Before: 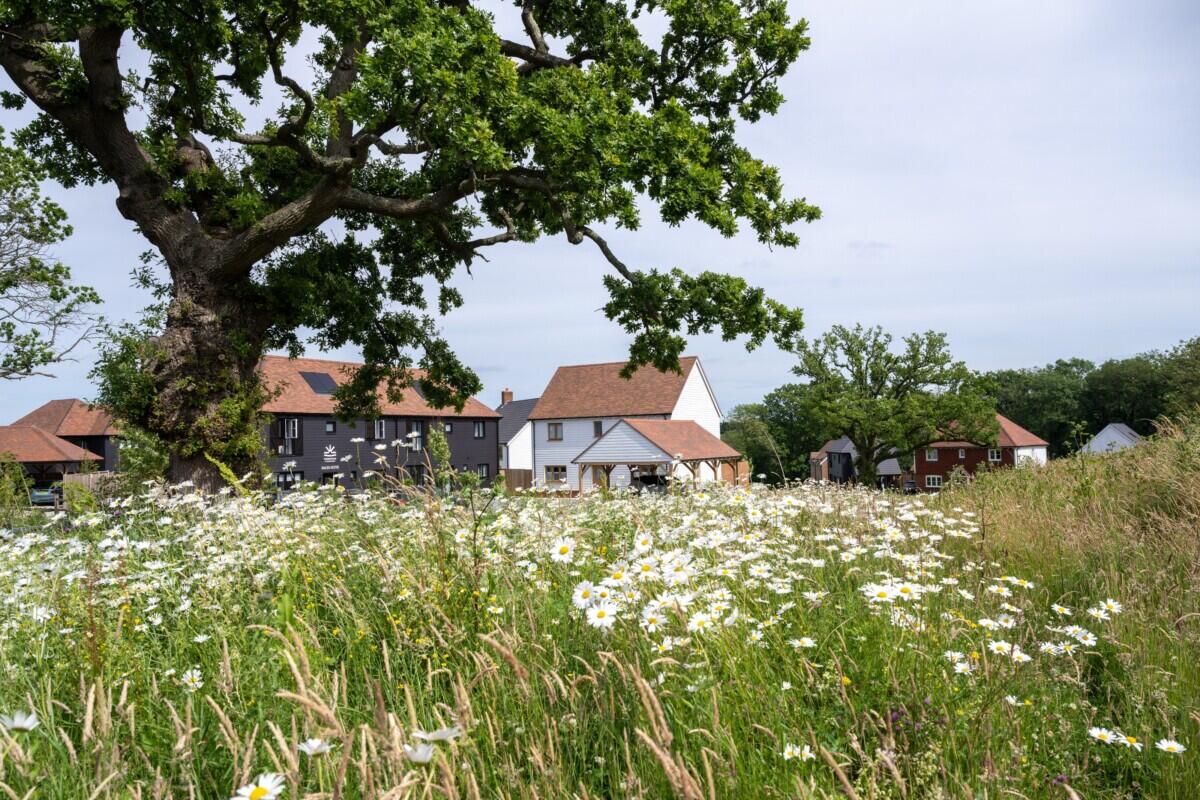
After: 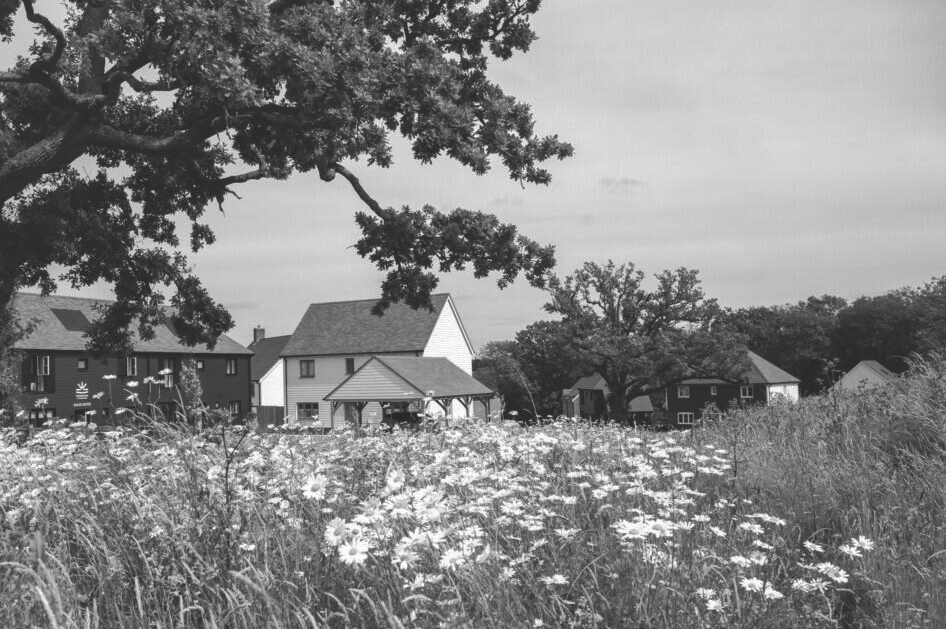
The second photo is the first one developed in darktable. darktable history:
monochrome: on, module defaults
exposure: black level correction -0.03, compensate highlight preservation false
crop and rotate: left 20.74%, top 7.912%, right 0.375%, bottom 13.378%
contrast brightness saturation: contrast 0.07, brightness -0.13, saturation 0.06
shadows and highlights: on, module defaults
